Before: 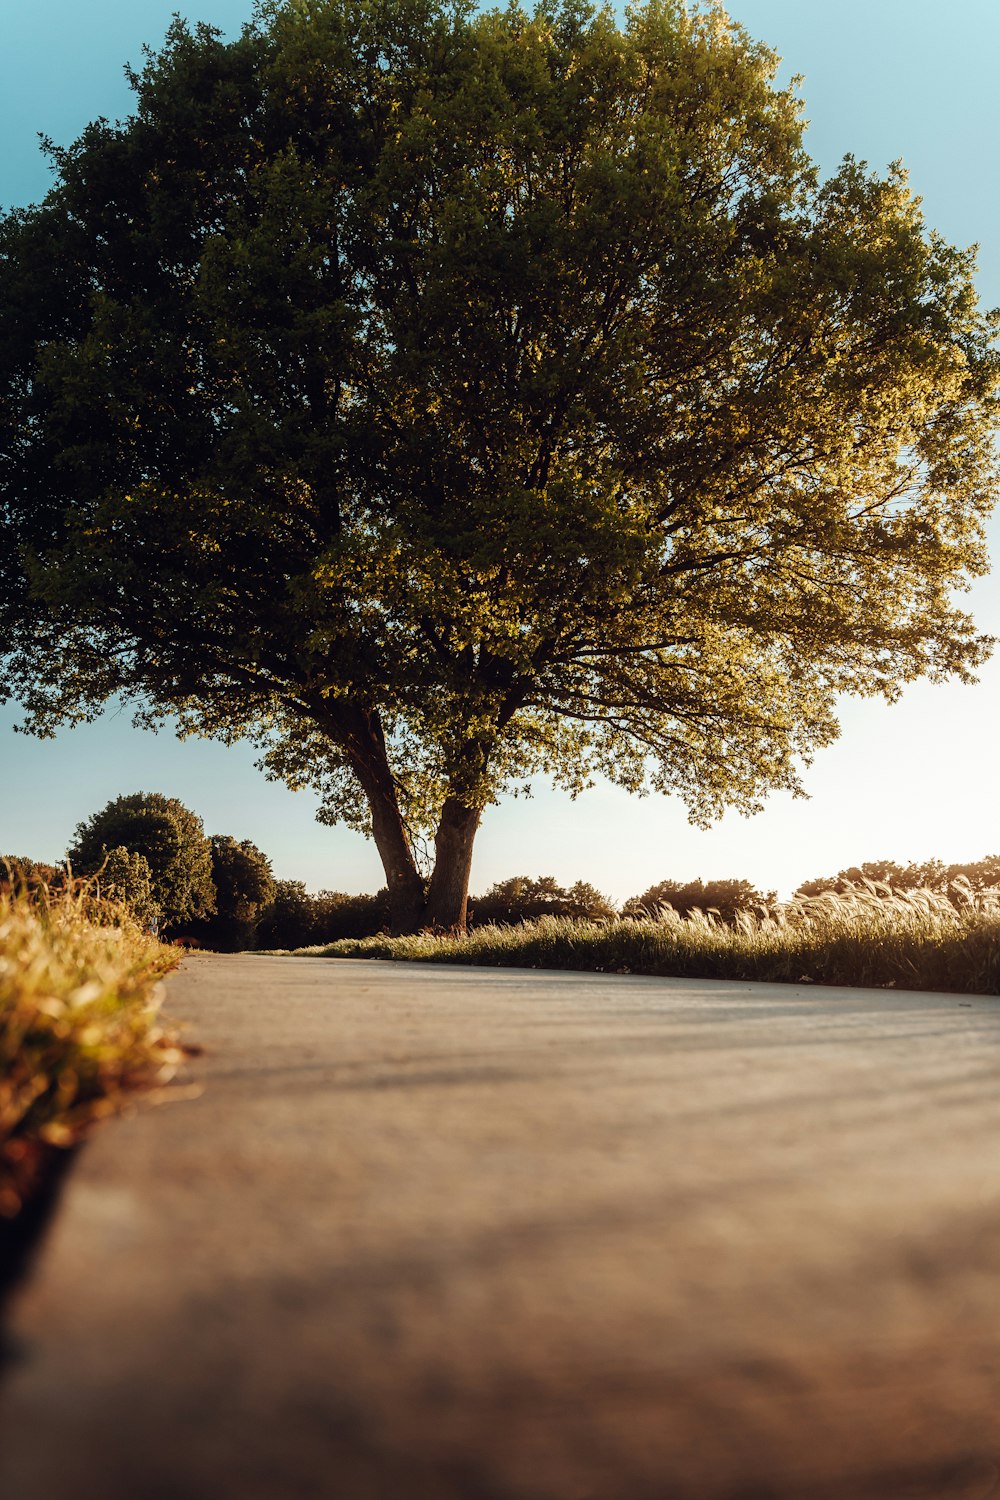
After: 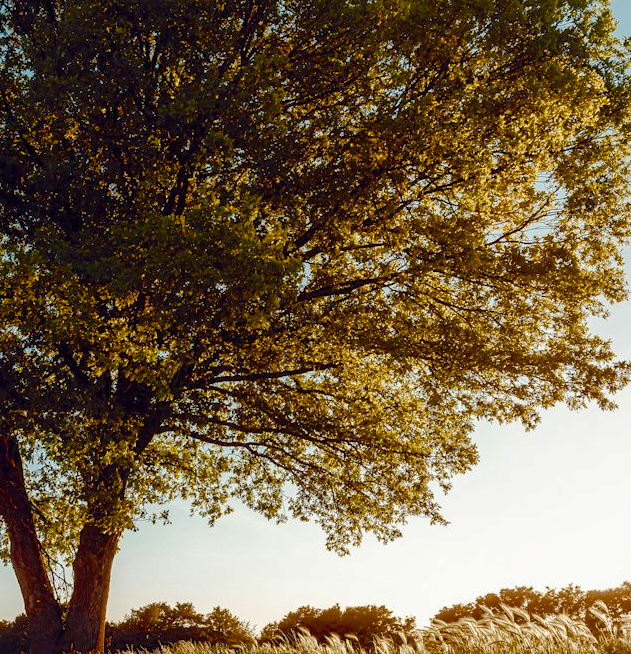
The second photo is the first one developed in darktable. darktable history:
color balance rgb: shadows lift › chroma 3.21%, shadows lift › hue 280.09°, perceptual saturation grading › global saturation 27.452%, perceptual saturation grading › highlights -28.546%, perceptual saturation grading › mid-tones 15.826%, perceptual saturation grading › shadows 33.748%, global vibrance 6.76%, saturation formula JzAzBz (2021)
shadows and highlights: on, module defaults
crop: left 36.28%, top 18.292%, right 0.598%, bottom 38.065%
